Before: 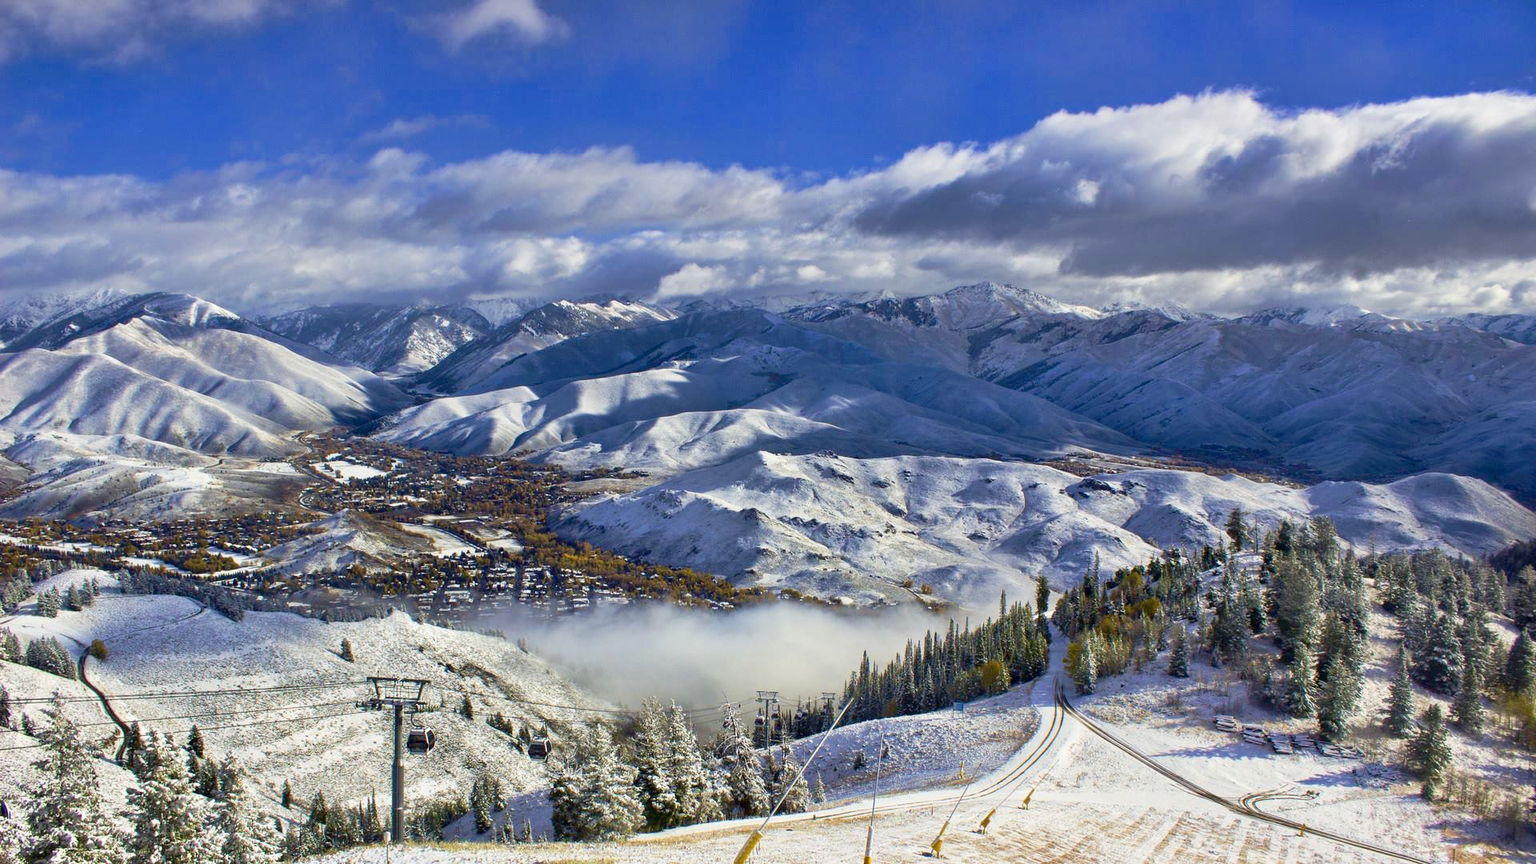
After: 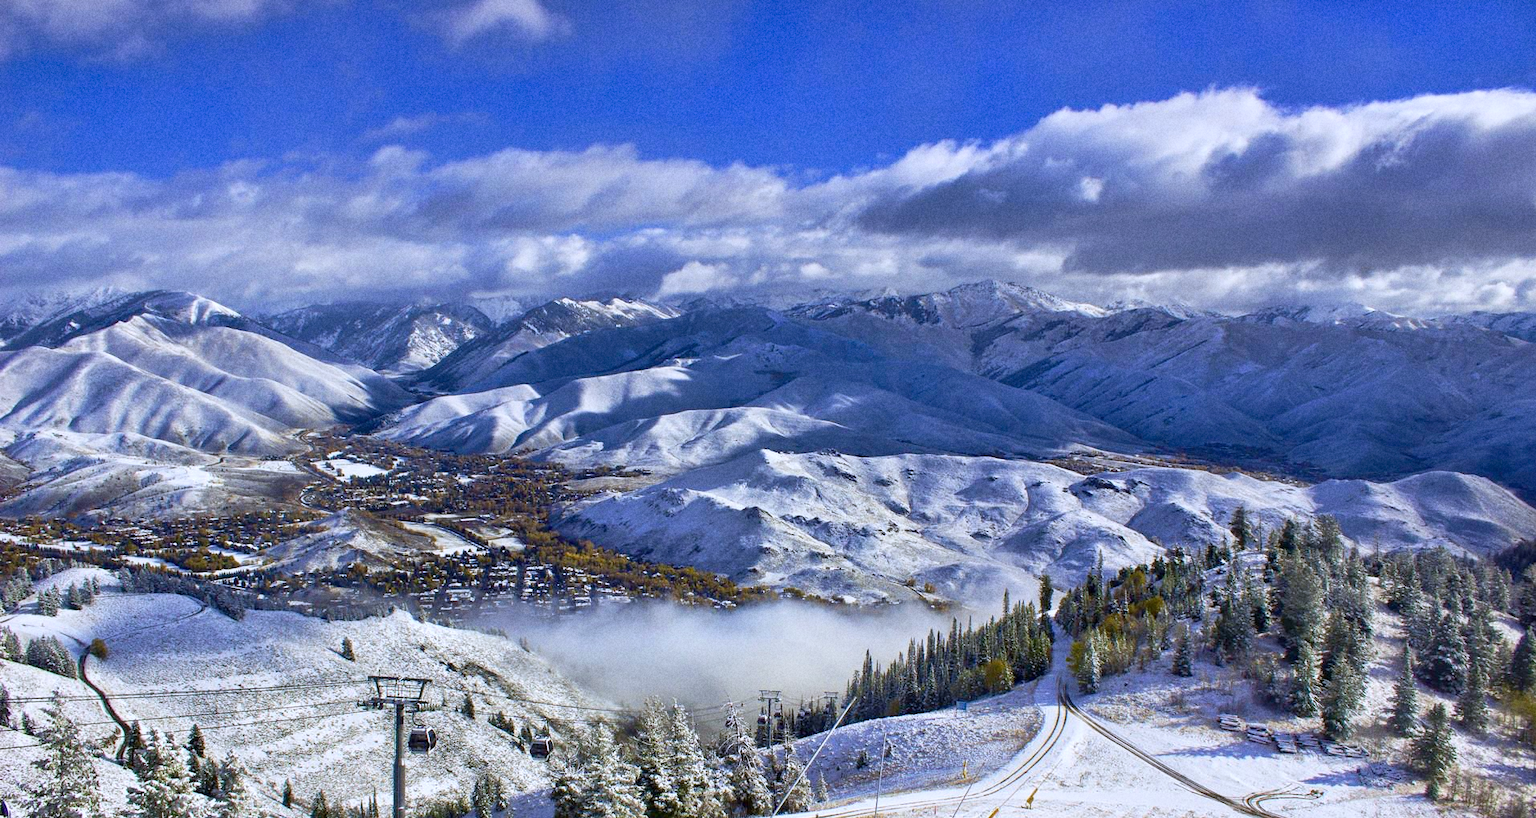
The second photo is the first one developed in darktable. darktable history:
white balance: red 0.967, blue 1.119, emerald 0.756
tone equalizer: on, module defaults
grain: coarseness 22.88 ISO
crop: top 0.448%, right 0.264%, bottom 5.045%
